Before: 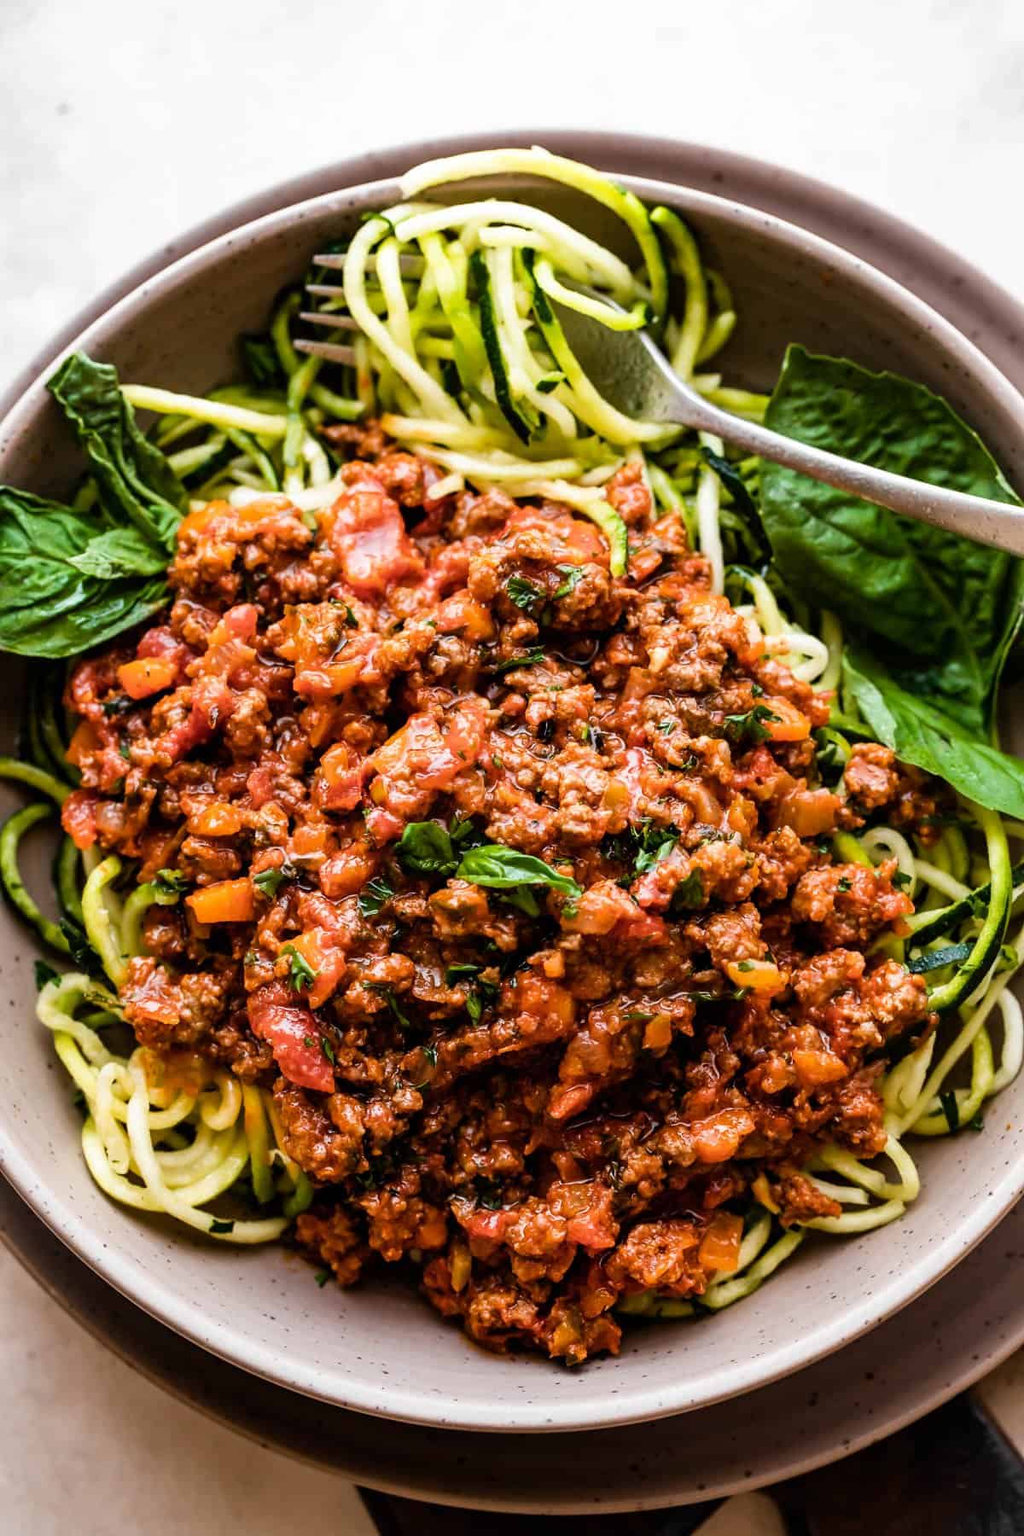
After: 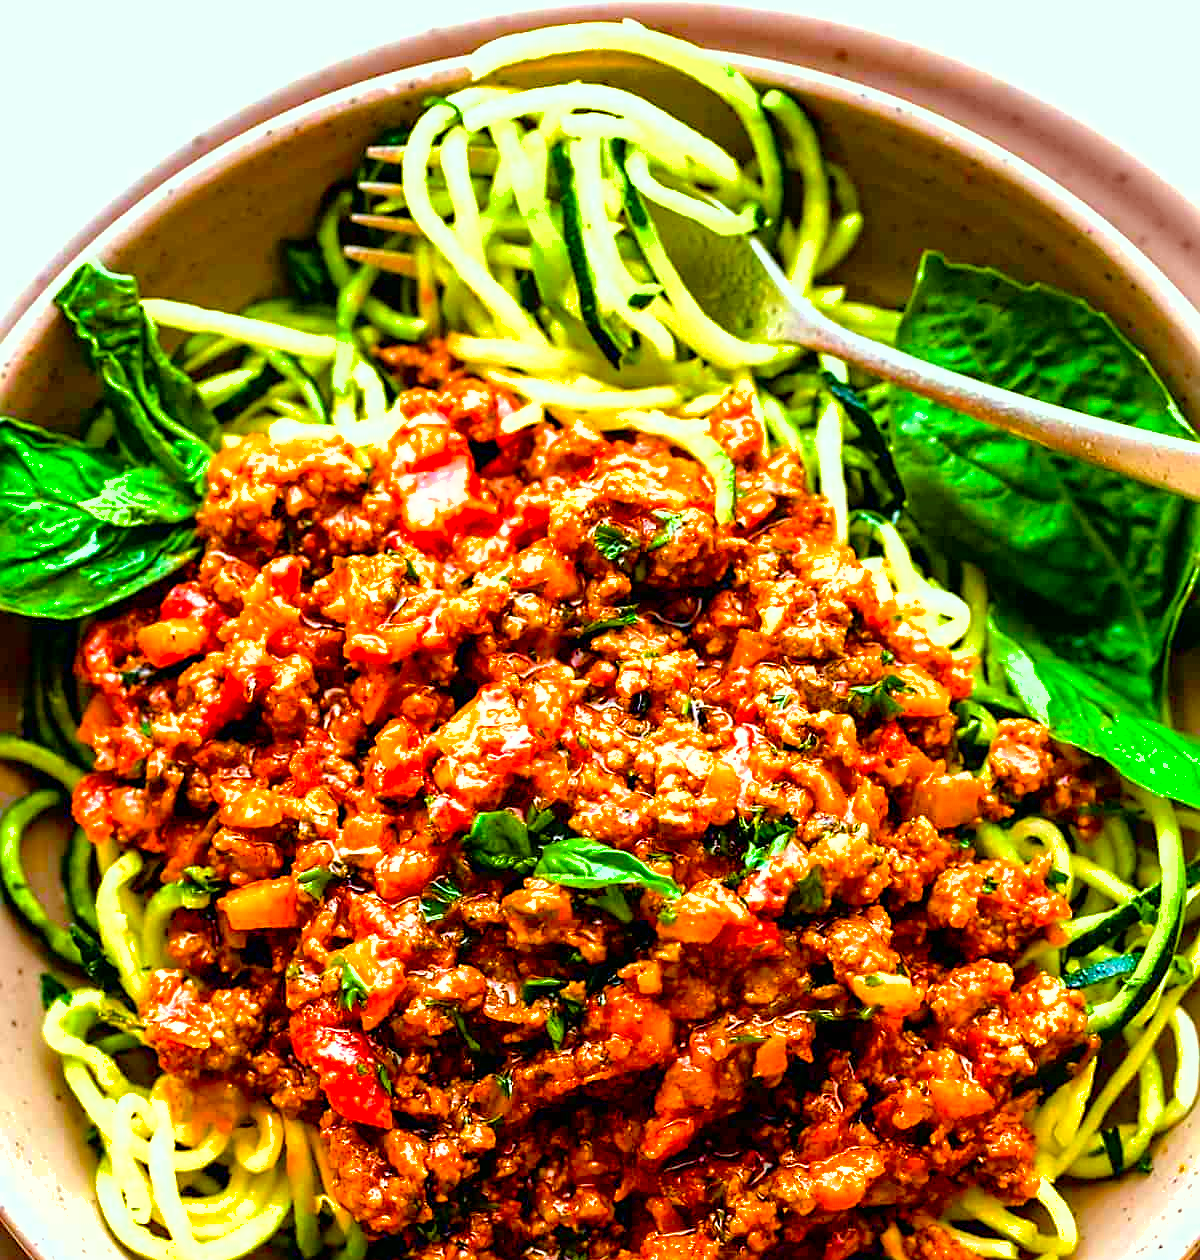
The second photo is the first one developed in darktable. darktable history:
shadows and highlights: on, module defaults
color balance rgb: linear chroma grading › global chroma 15.643%, perceptual saturation grading › global saturation 20%, perceptual saturation grading › highlights -50.157%, perceptual saturation grading › shadows 31.119%, perceptual brilliance grading › global brilliance 17.982%, global vibrance 45.515%
exposure: exposure 0.188 EV, compensate highlight preservation false
tone equalizer: edges refinement/feathering 500, mask exposure compensation -1.57 EV, preserve details no
sharpen: on, module defaults
crop and rotate: top 8.461%, bottom 21.49%
tone curve: curves: ch0 [(0, 0) (0.004, 0.001) (0.133, 0.112) (0.325, 0.362) (0.832, 0.893) (1, 1)], color space Lab, independent channels, preserve colors none
color correction: highlights a* -7.33, highlights b* 1.22, shadows a* -2.96, saturation 1.42
